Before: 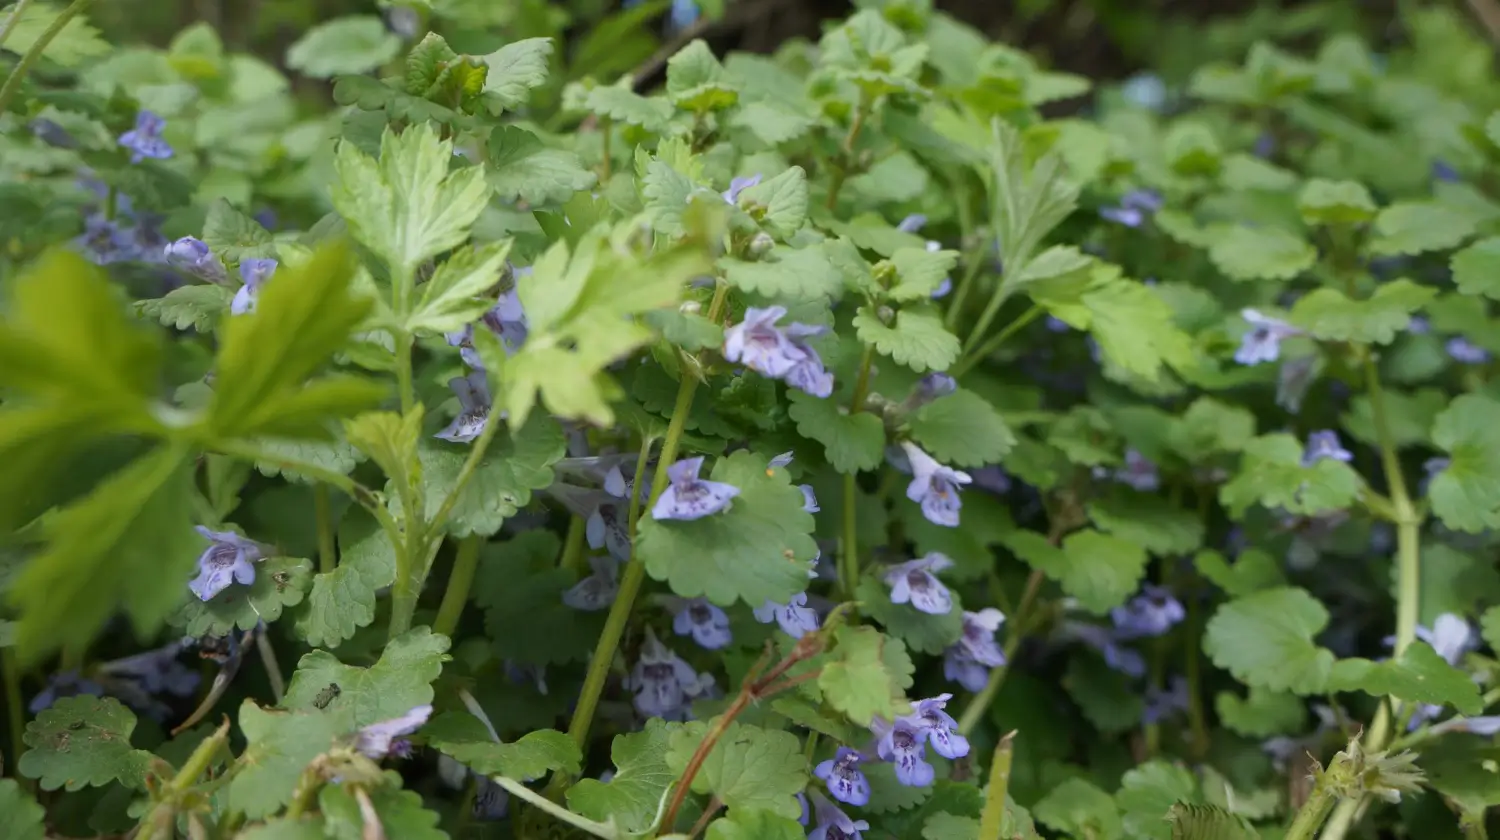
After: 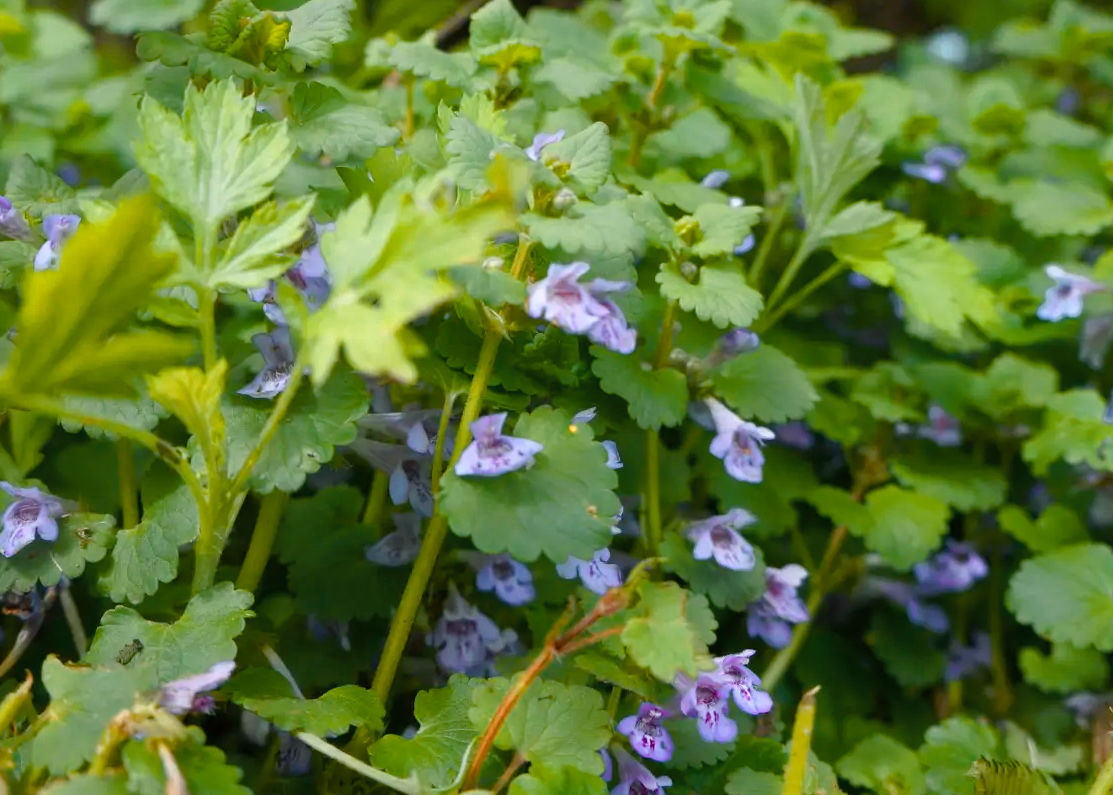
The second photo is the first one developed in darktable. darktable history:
crop and rotate: left 13.15%, top 5.251%, right 12.609%
color balance rgb: perceptual saturation grading › global saturation 45%, perceptual saturation grading › highlights -25%, perceptual saturation grading › shadows 50%, perceptual brilliance grading › global brilliance 3%, global vibrance 3%
color zones: curves: ch0 [(0.018, 0.548) (0.197, 0.654) (0.425, 0.447) (0.605, 0.658) (0.732, 0.579)]; ch1 [(0.105, 0.531) (0.224, 0.531) (0.386, 0.39) (0.618, 0.456) (0.732, 0.456) (0.956, 0.421)]; ch2 [(0.039, 0.583) (0.215, 0.465) (0.399, 0.544) (0.465, 0.548) (0.614, 0.447) (0.724, 0.43) (0.882, 0.623) (0.956, 0.632)]
